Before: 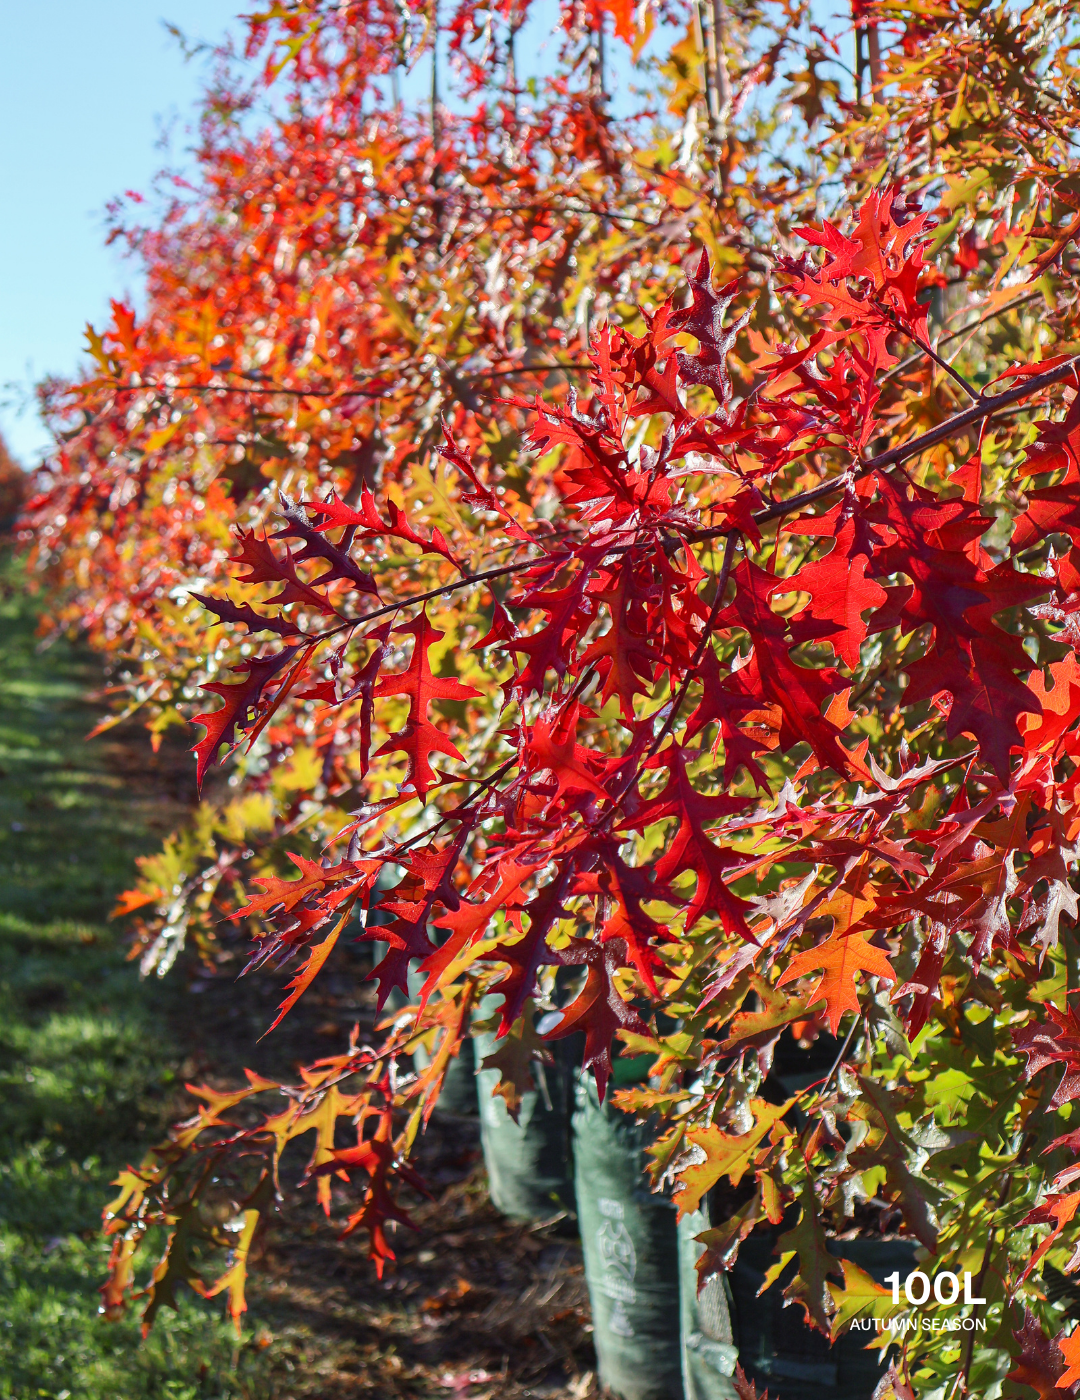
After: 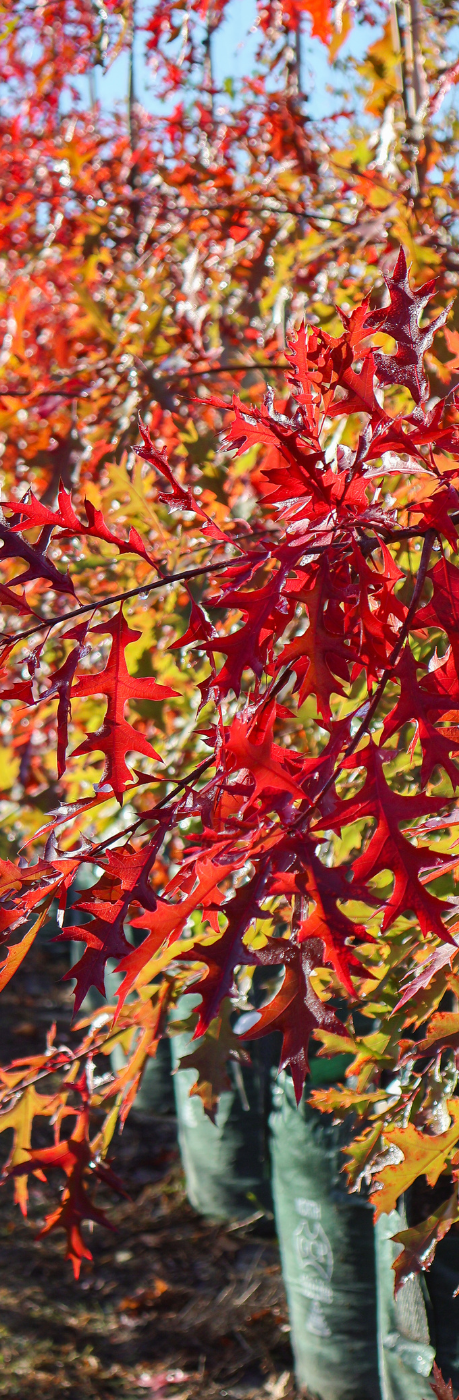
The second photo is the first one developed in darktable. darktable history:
crop: left 28.114%, right 29.298%
